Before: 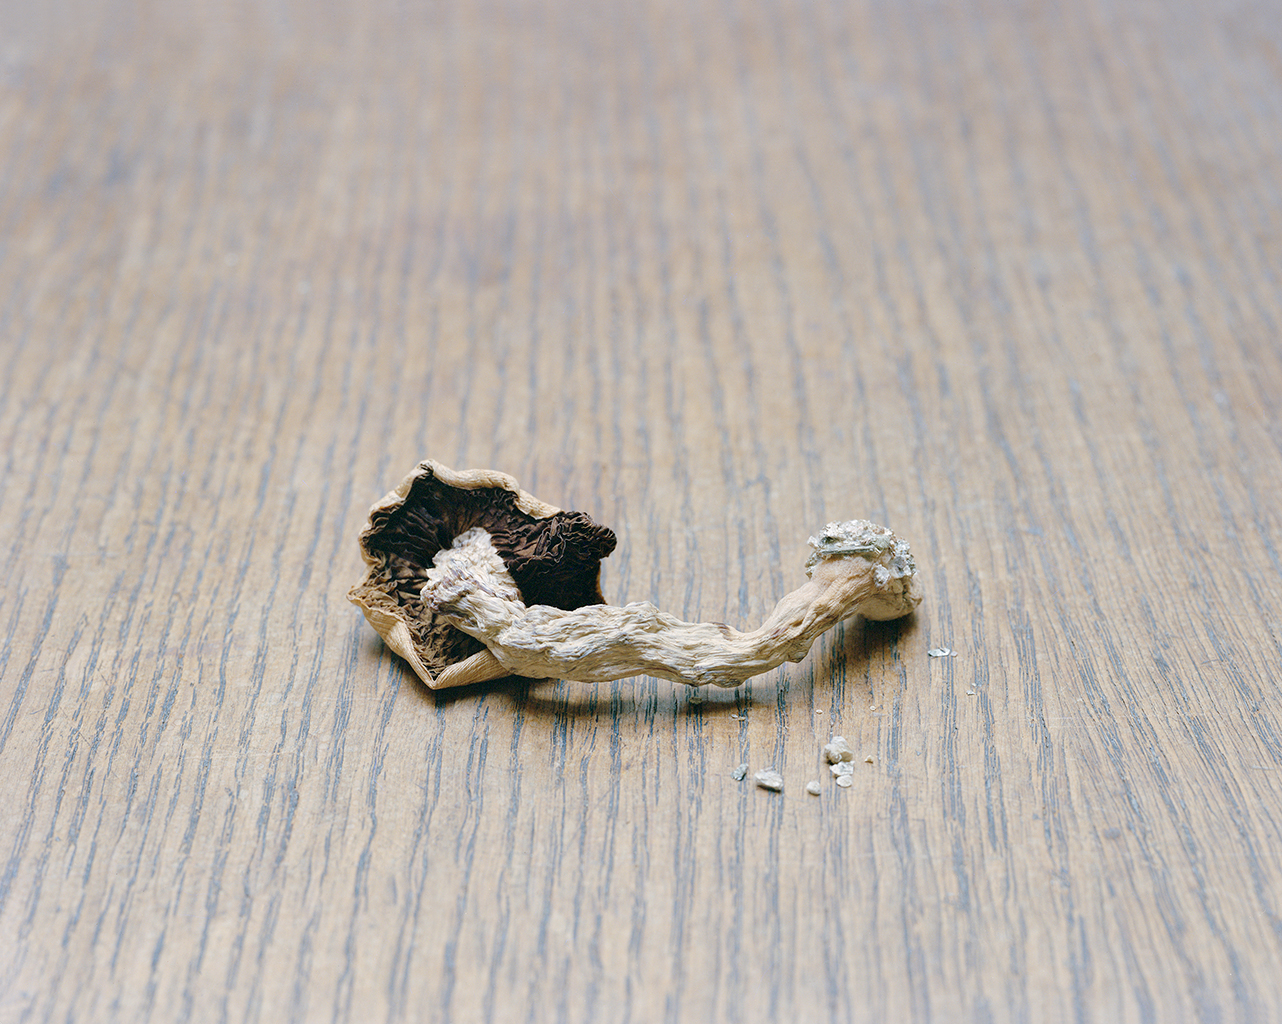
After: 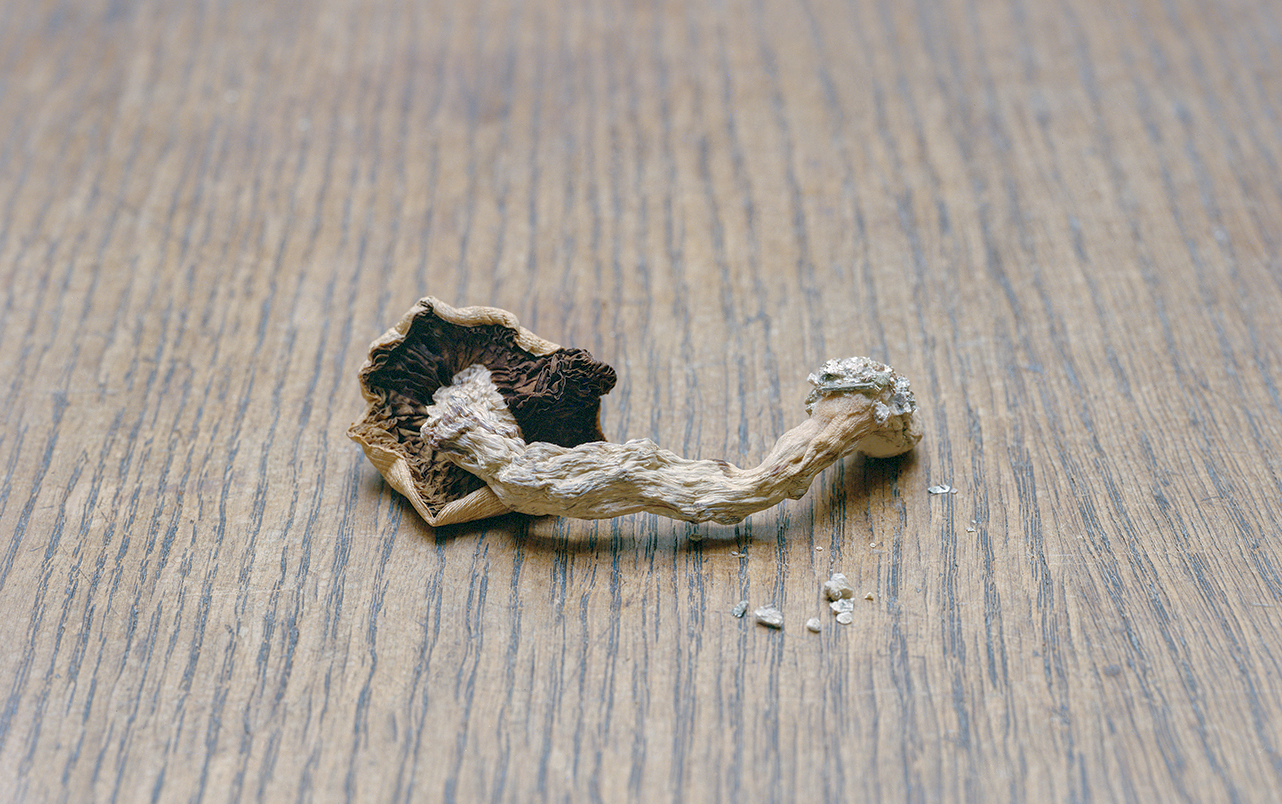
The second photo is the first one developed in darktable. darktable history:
shadows and highlights: on, module defaults
crop and rotate: top 15.981%, bottom 5.493%
local contrast: on, module defaults
